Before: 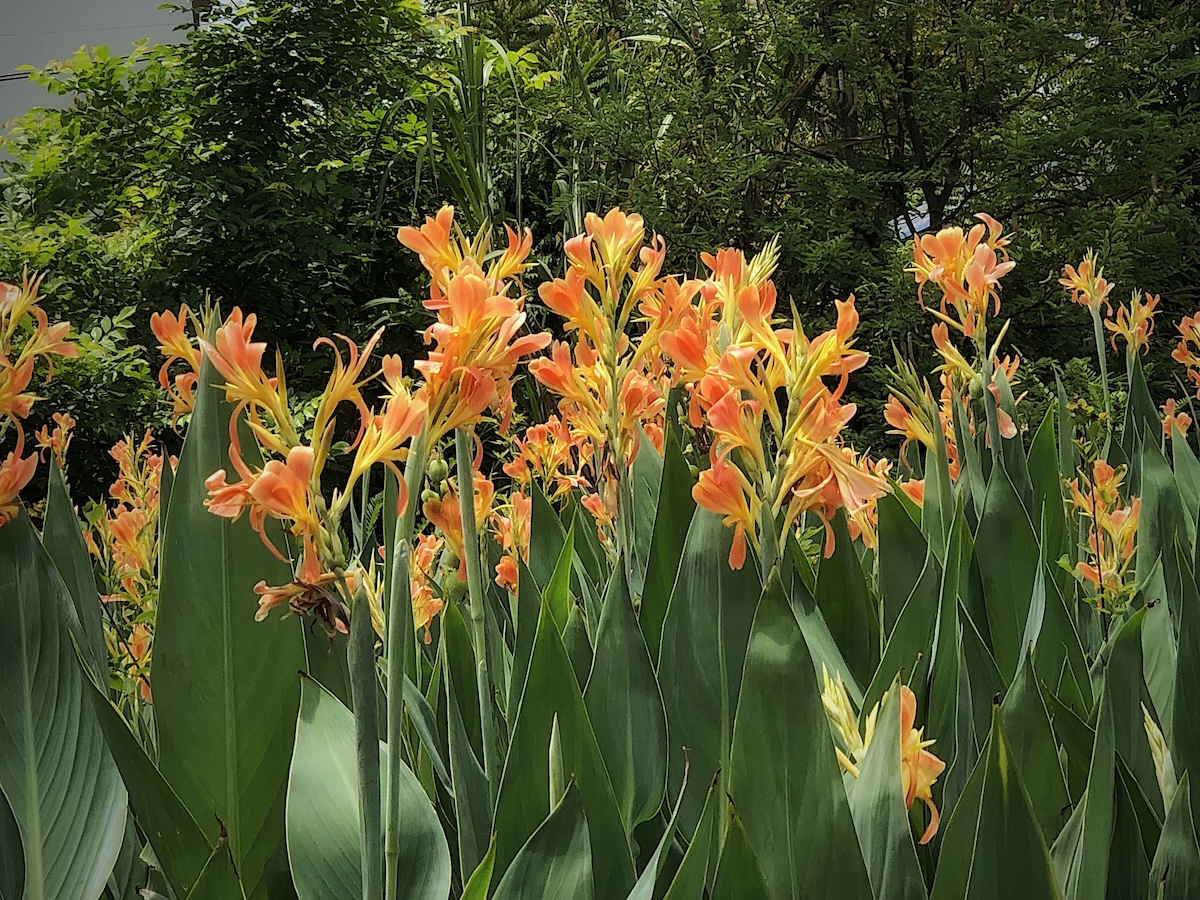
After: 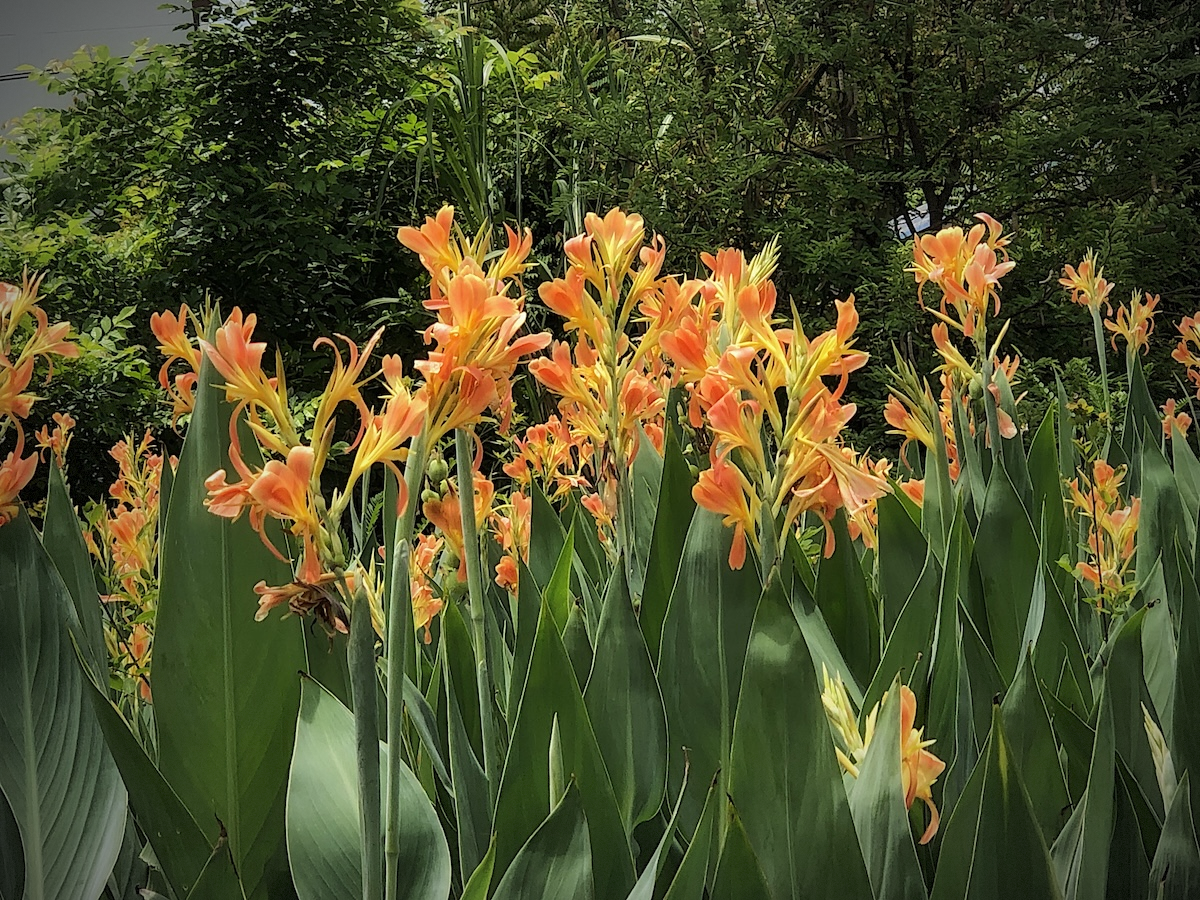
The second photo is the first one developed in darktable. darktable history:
vignetting: fall-off radius 100.73%, width/height ratio 1.337, dithering 8-bit output
